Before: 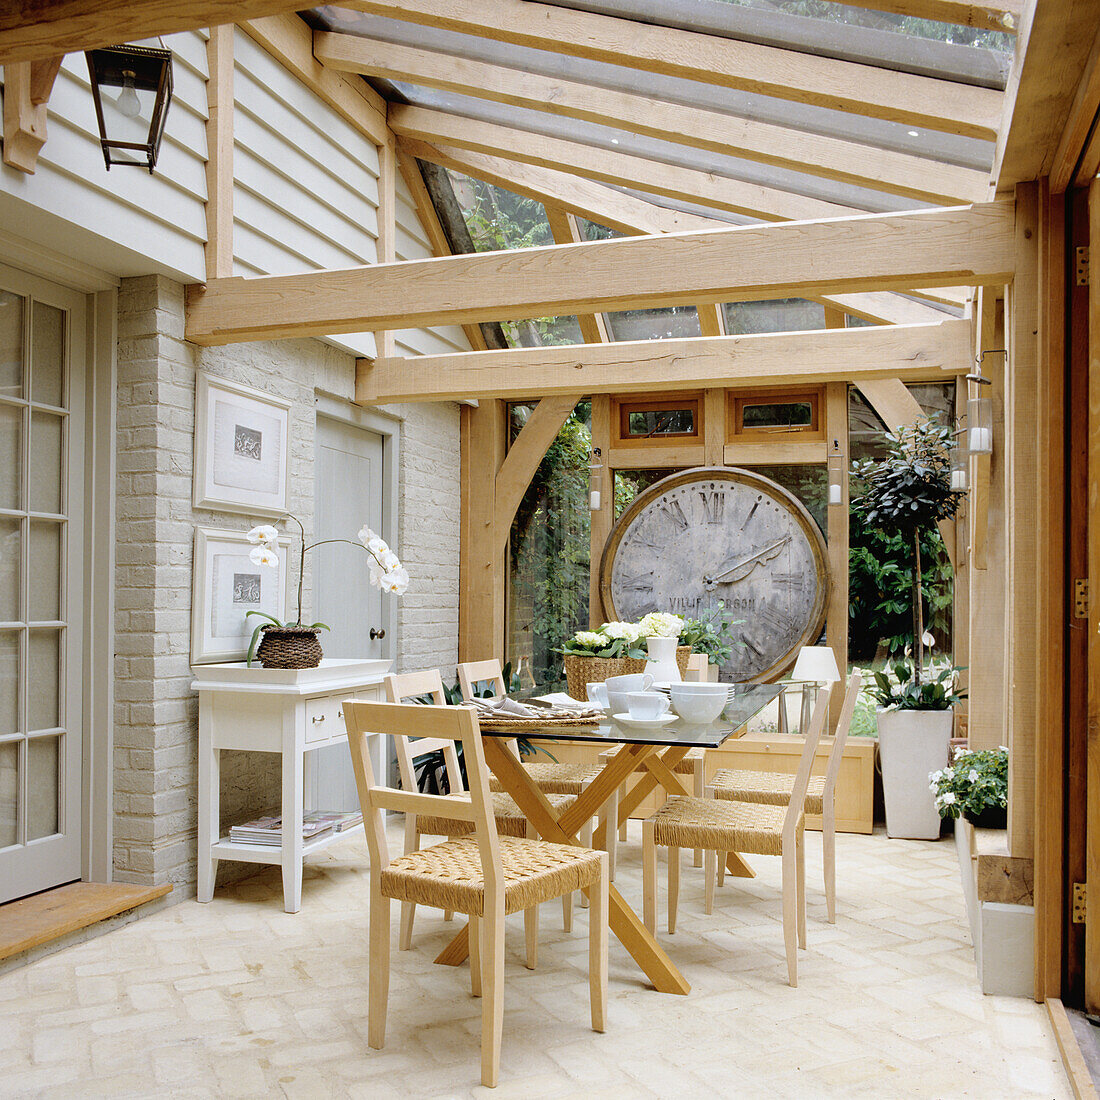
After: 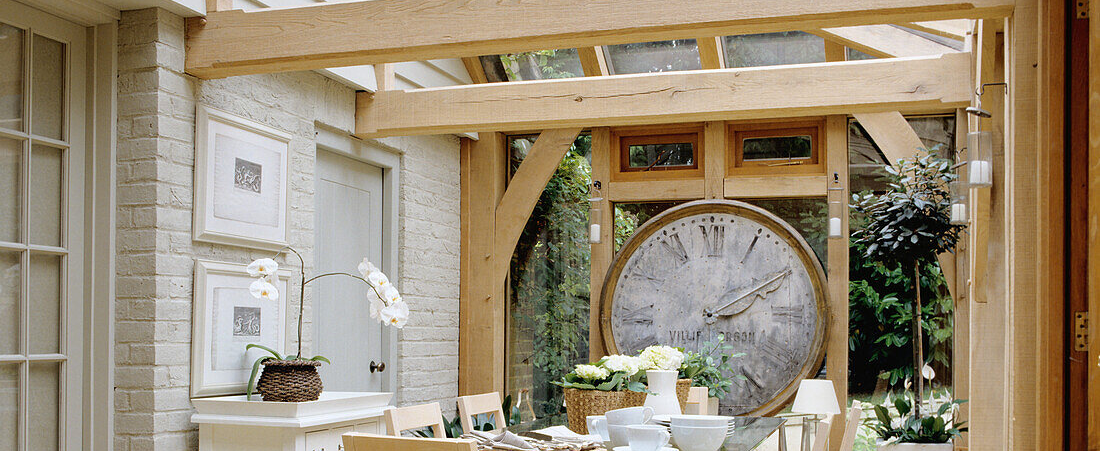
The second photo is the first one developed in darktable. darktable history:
crop and rotate: top 24.337%, bottom 34.634%
